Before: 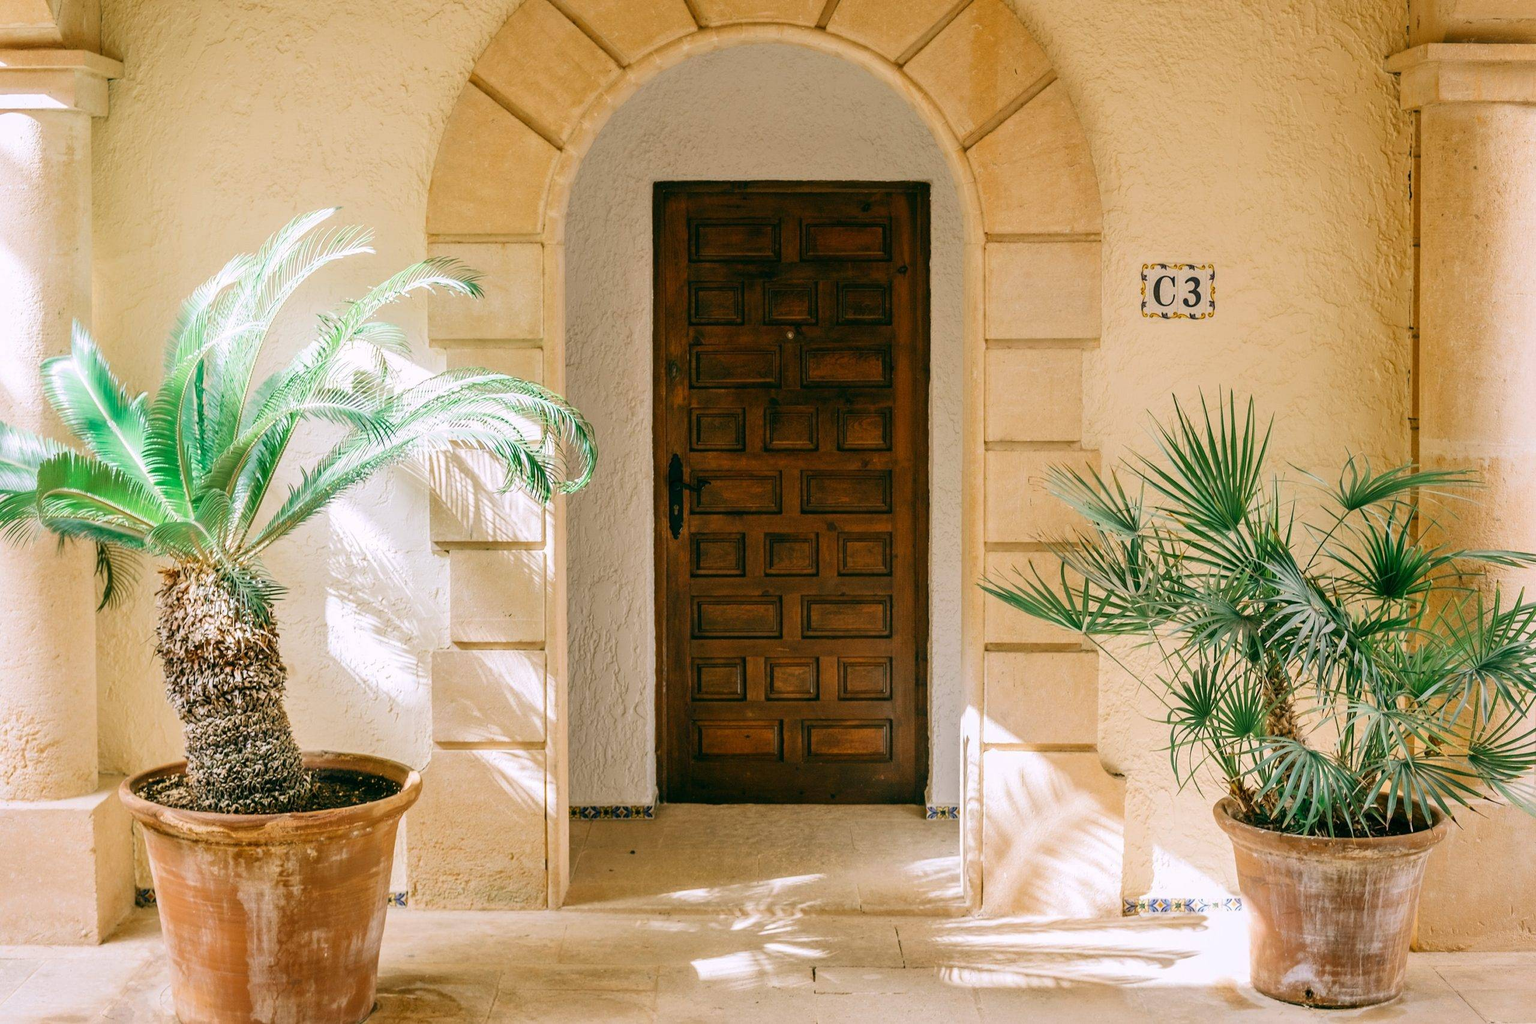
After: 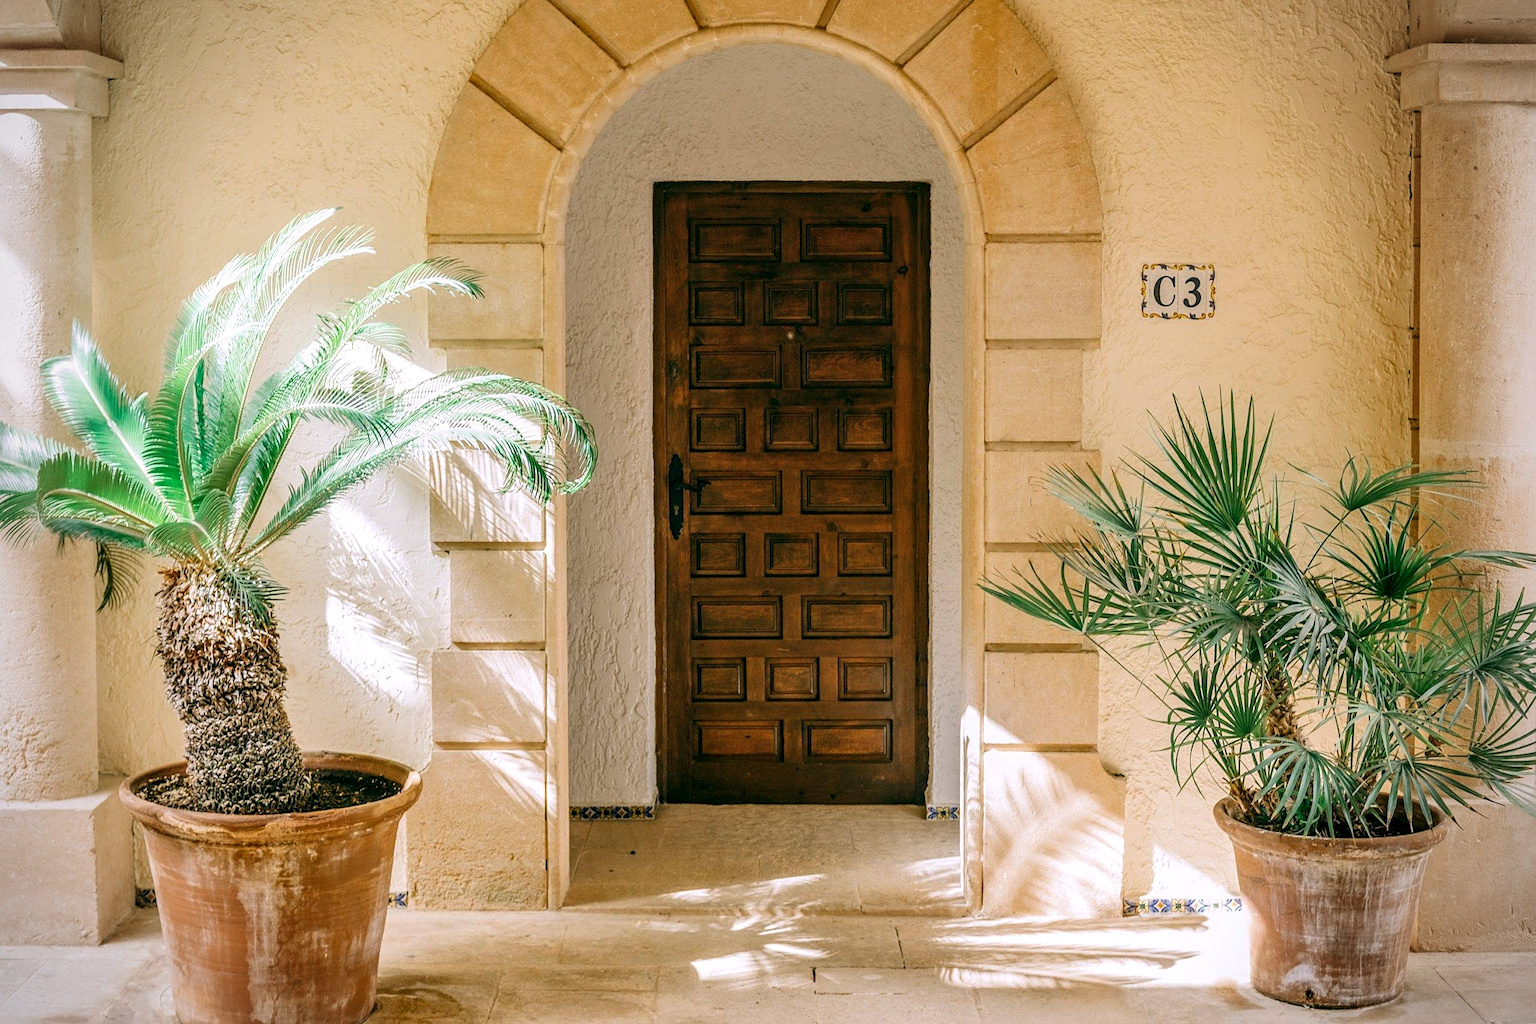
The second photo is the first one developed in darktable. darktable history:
vignetting: brightness -0.485
sharpen: amount 0.213
local contrast: on, module defaults
